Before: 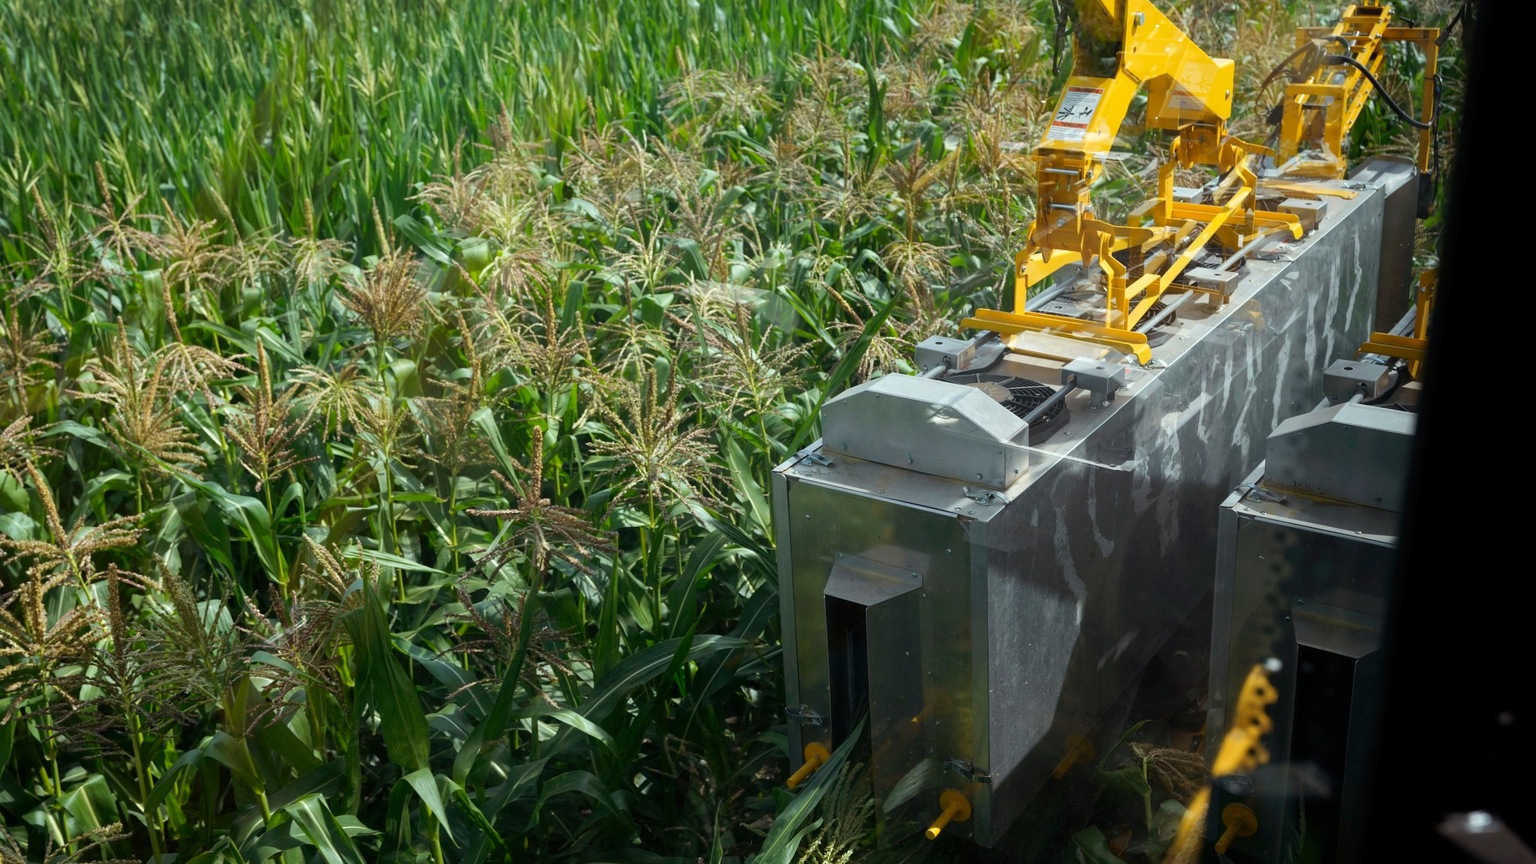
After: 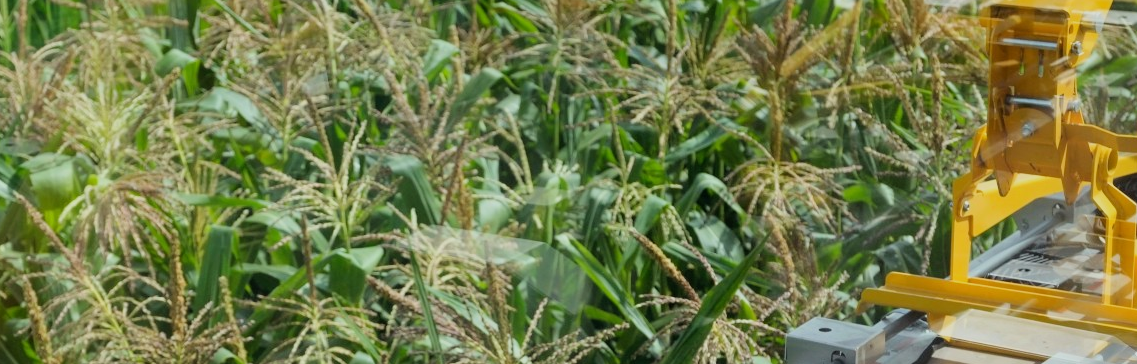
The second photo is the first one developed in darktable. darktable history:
filmic rgb: black relative exposure -8.02 EV, white relative exposure 4.02 EV, hardness 4.11, color science v6 (2022)
crop: left 28.928%, top 16.834%, right 26.651%, bottom 57.839%
